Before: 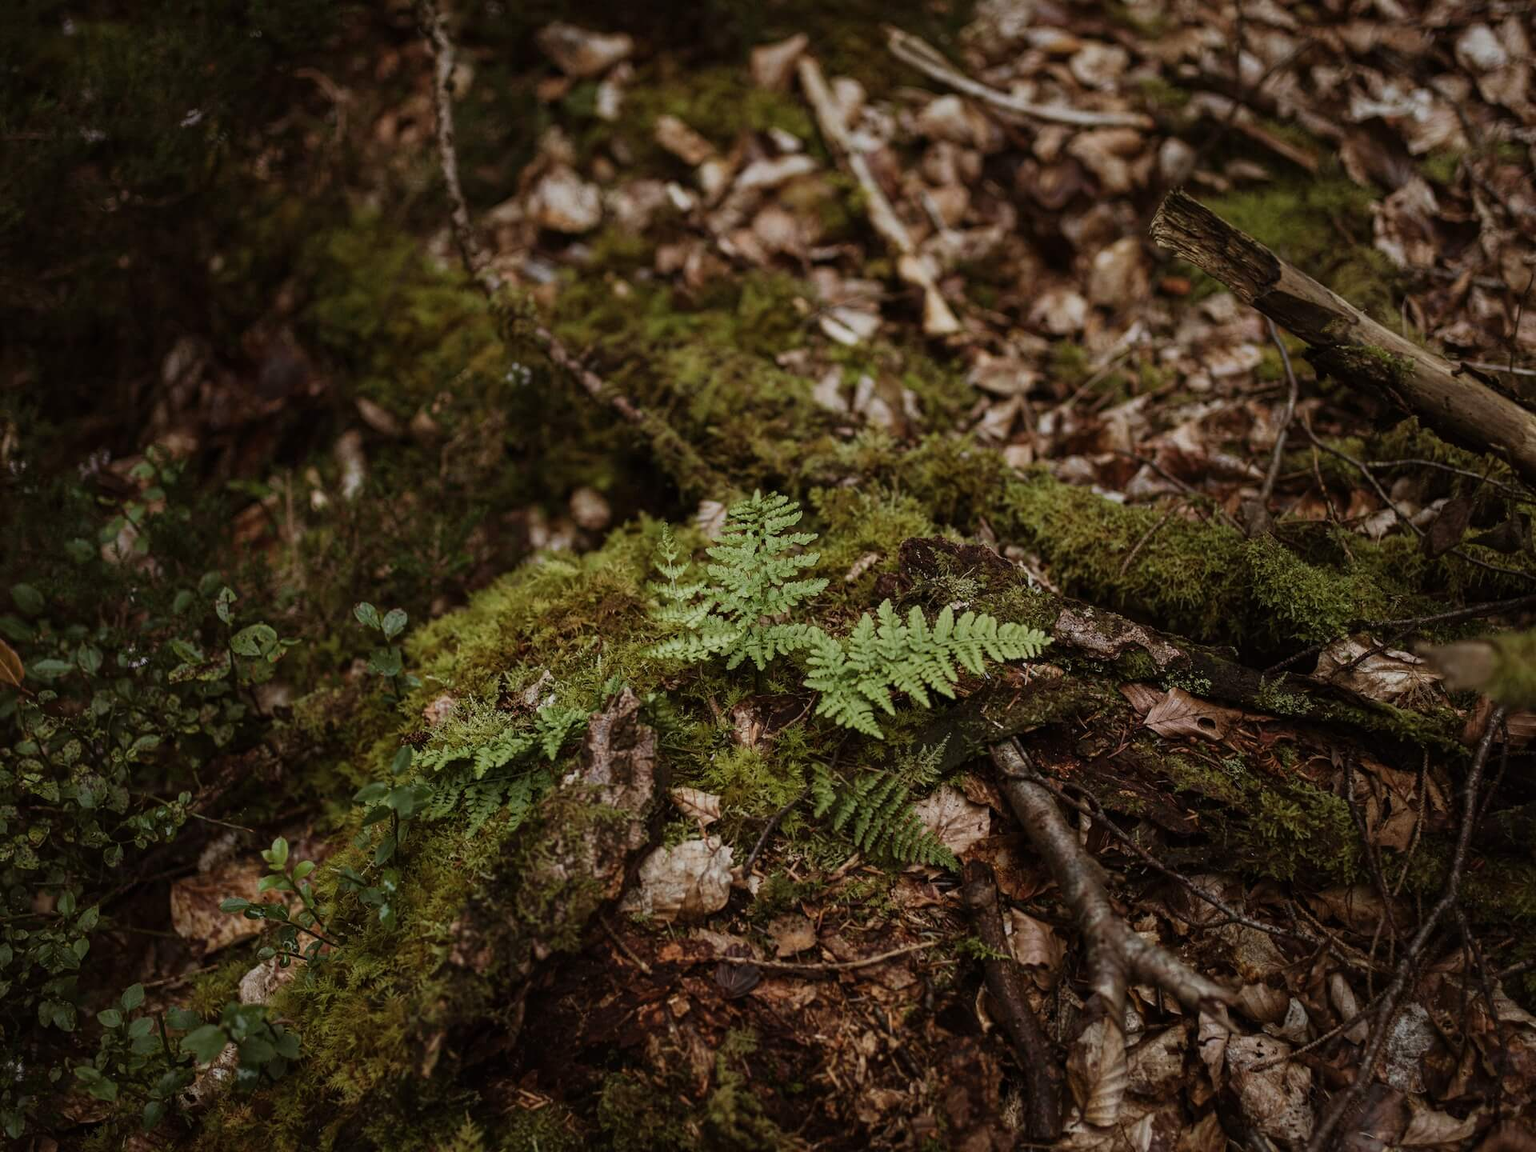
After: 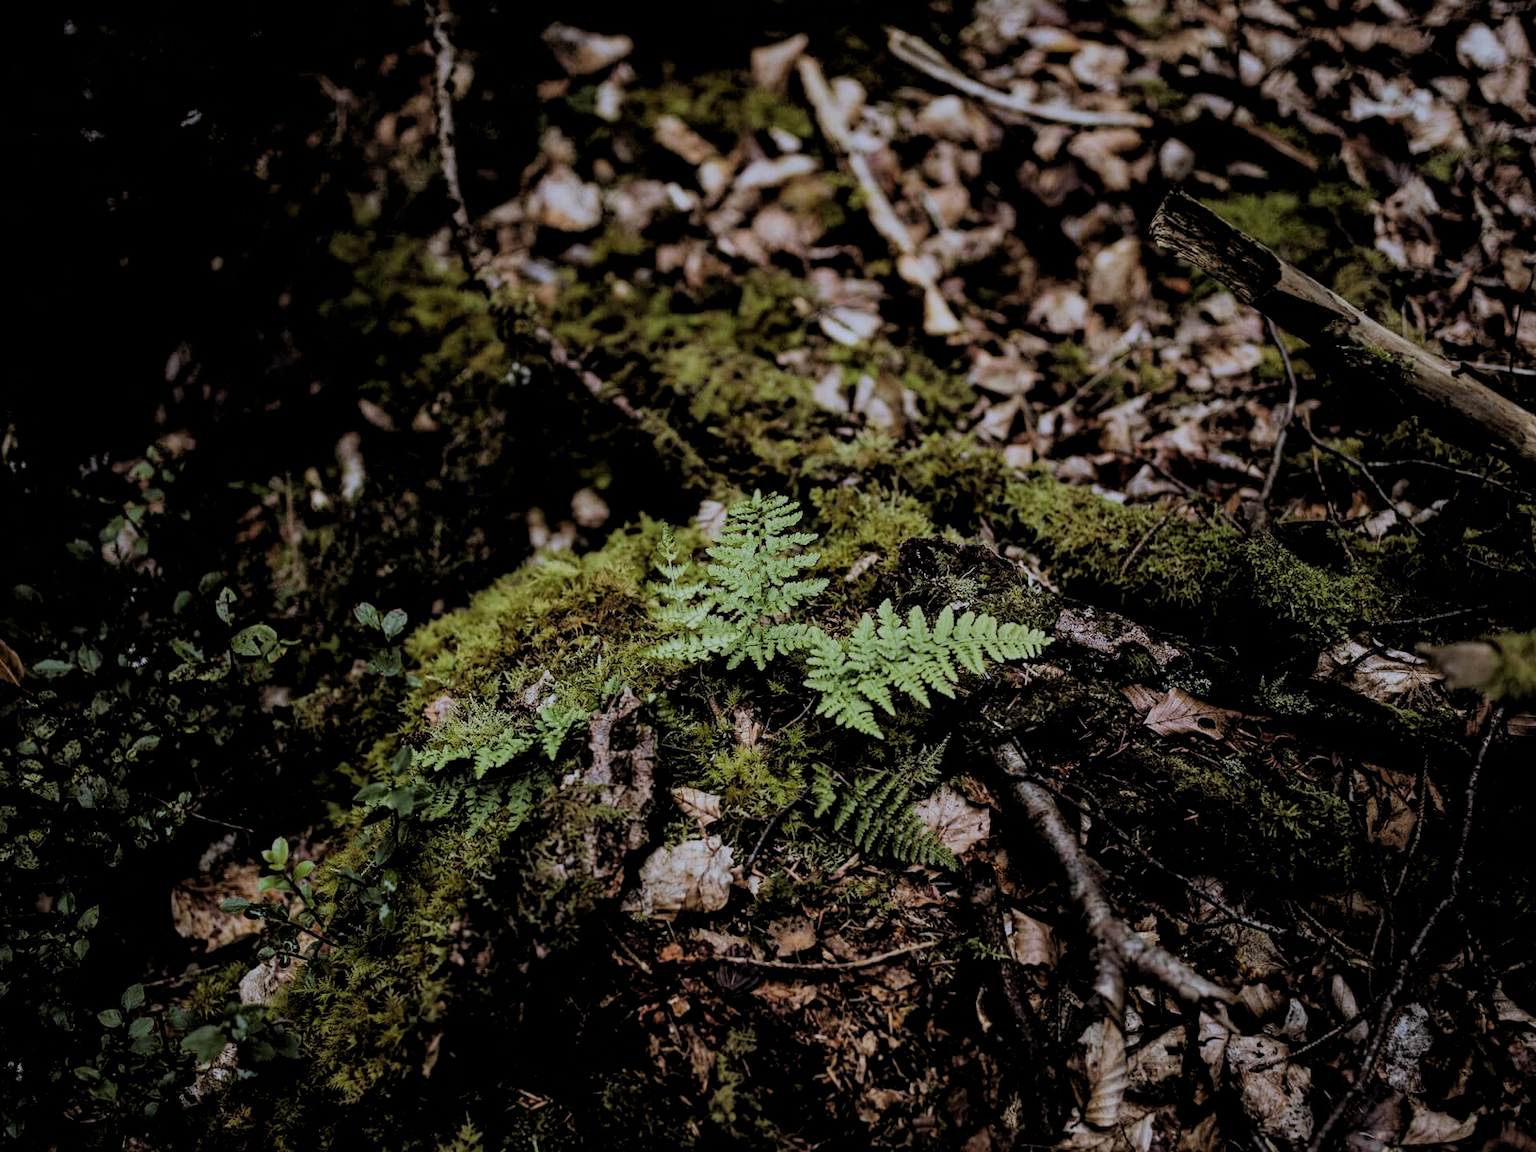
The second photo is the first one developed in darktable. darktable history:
rgb levels: preserve colors sum RGB, levels [[0.038, 0.433, 0.934], [0, 0.5, 1], [0, 0.5, 1]]
white balance: red 0.948, green 1.02, blue 1.176
filmic rgb: black relative exposure -5 EV, hardness 2.88, contrast 1.3, highlights saturation mix -30%
